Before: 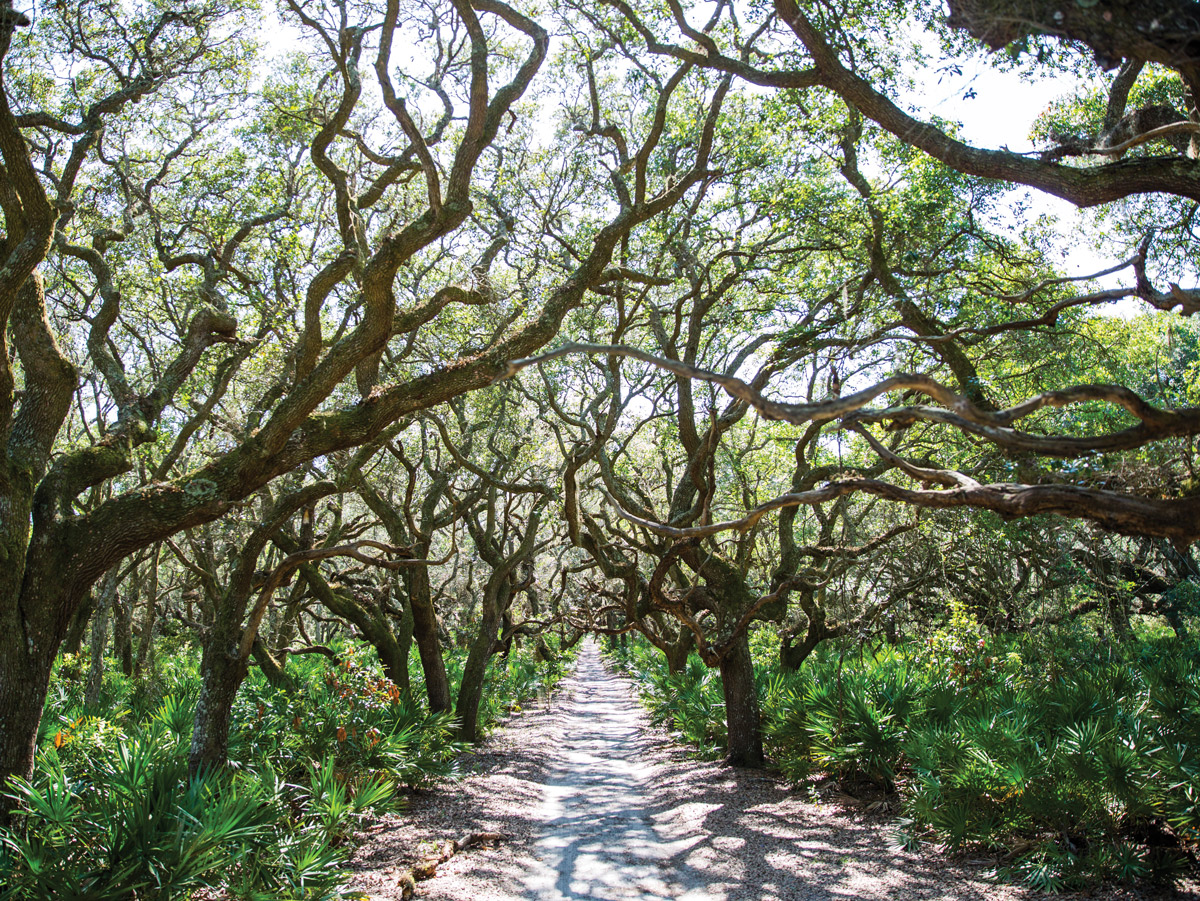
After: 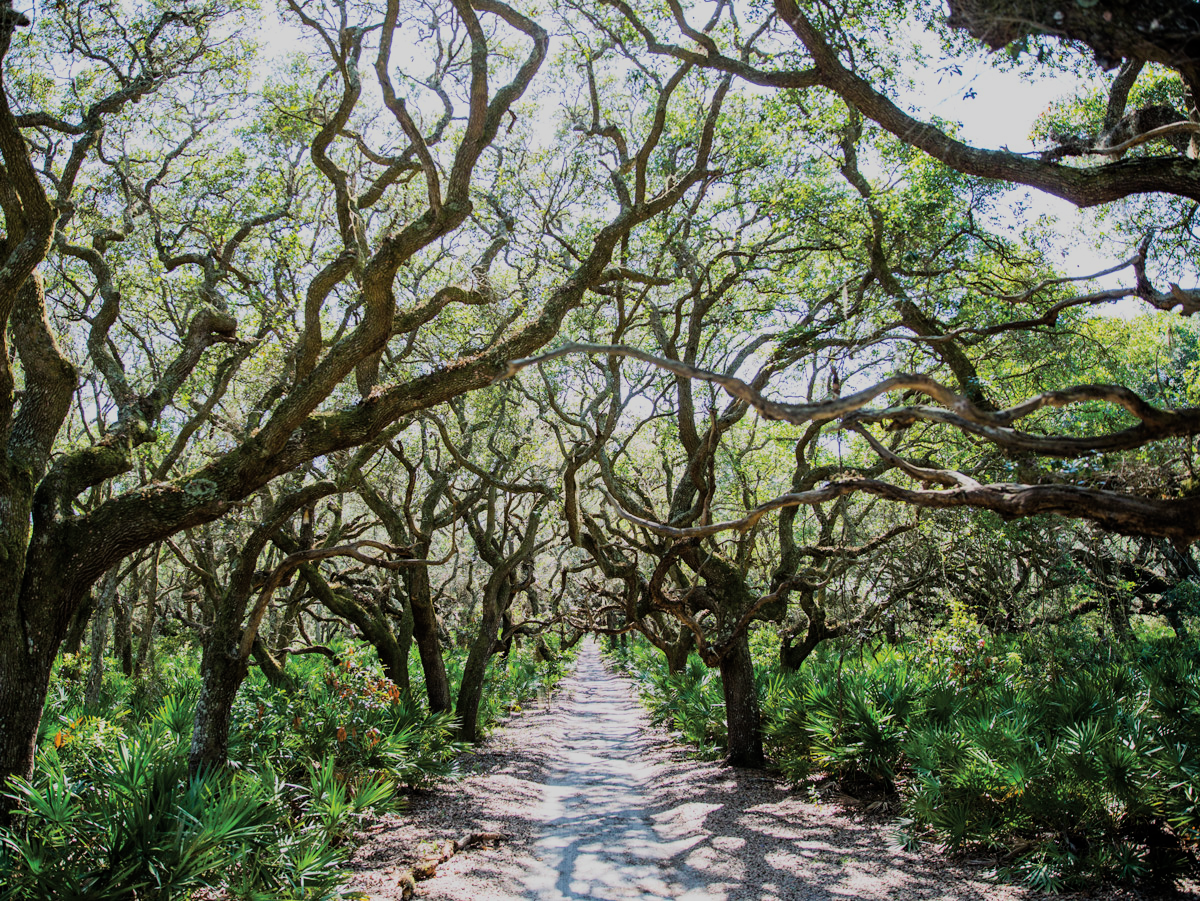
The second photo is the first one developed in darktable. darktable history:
exposure: compensate highlight preservation false
filmic rgb: black relative exposure -7.65 EV, white relative exposure 4.56 EV, hardness 3.61, color science v6 (2022)
